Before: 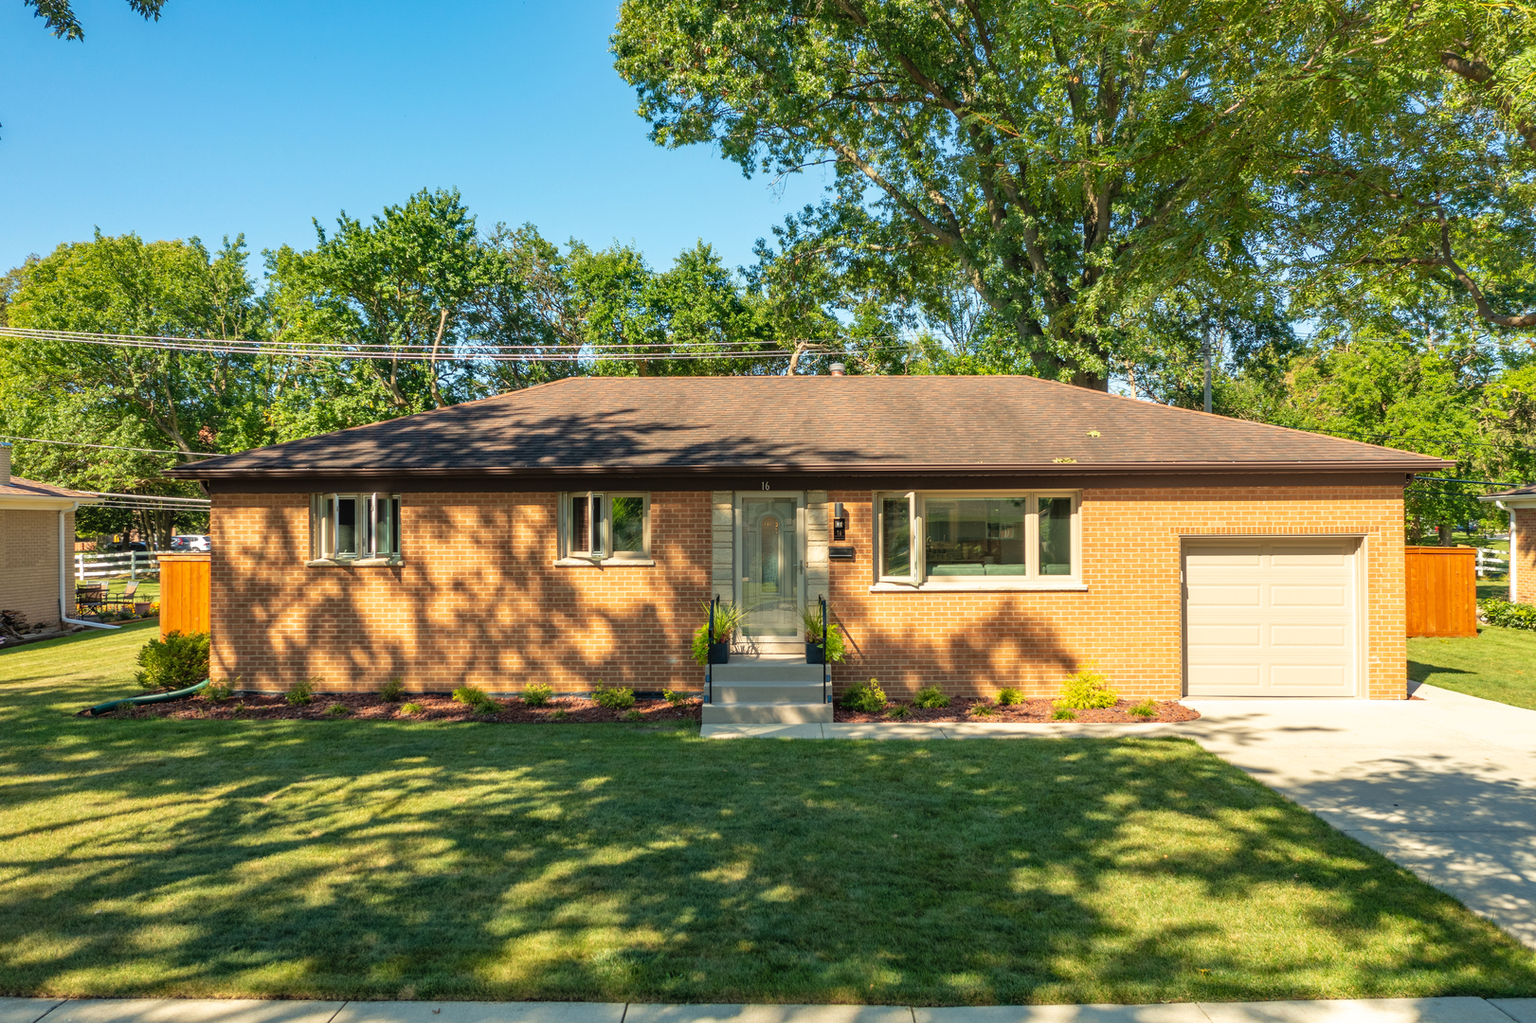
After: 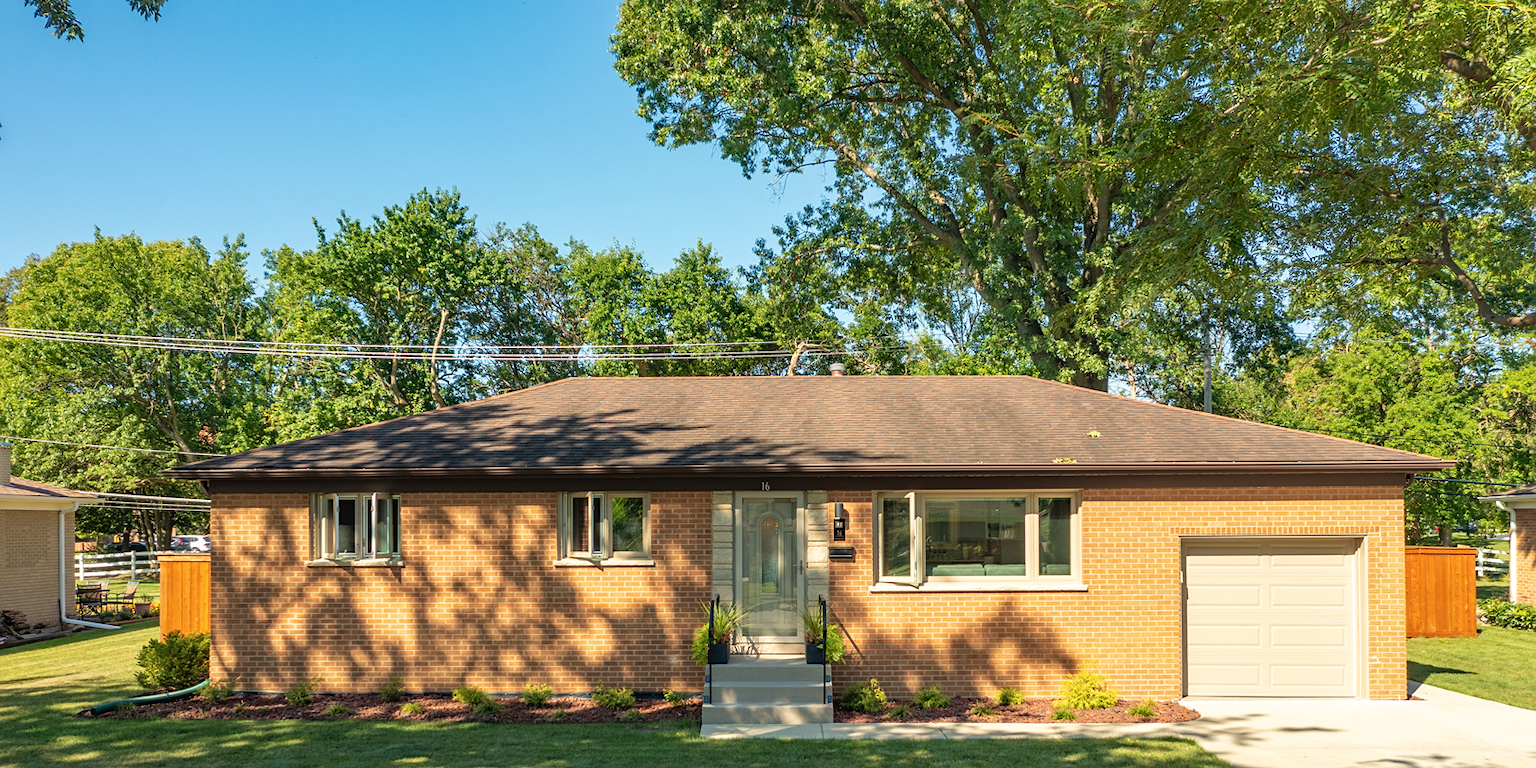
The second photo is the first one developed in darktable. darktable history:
contrast brightness saturation: saturation -0.063
crop: bottom 24.823%
sharpen: amount 0.204
